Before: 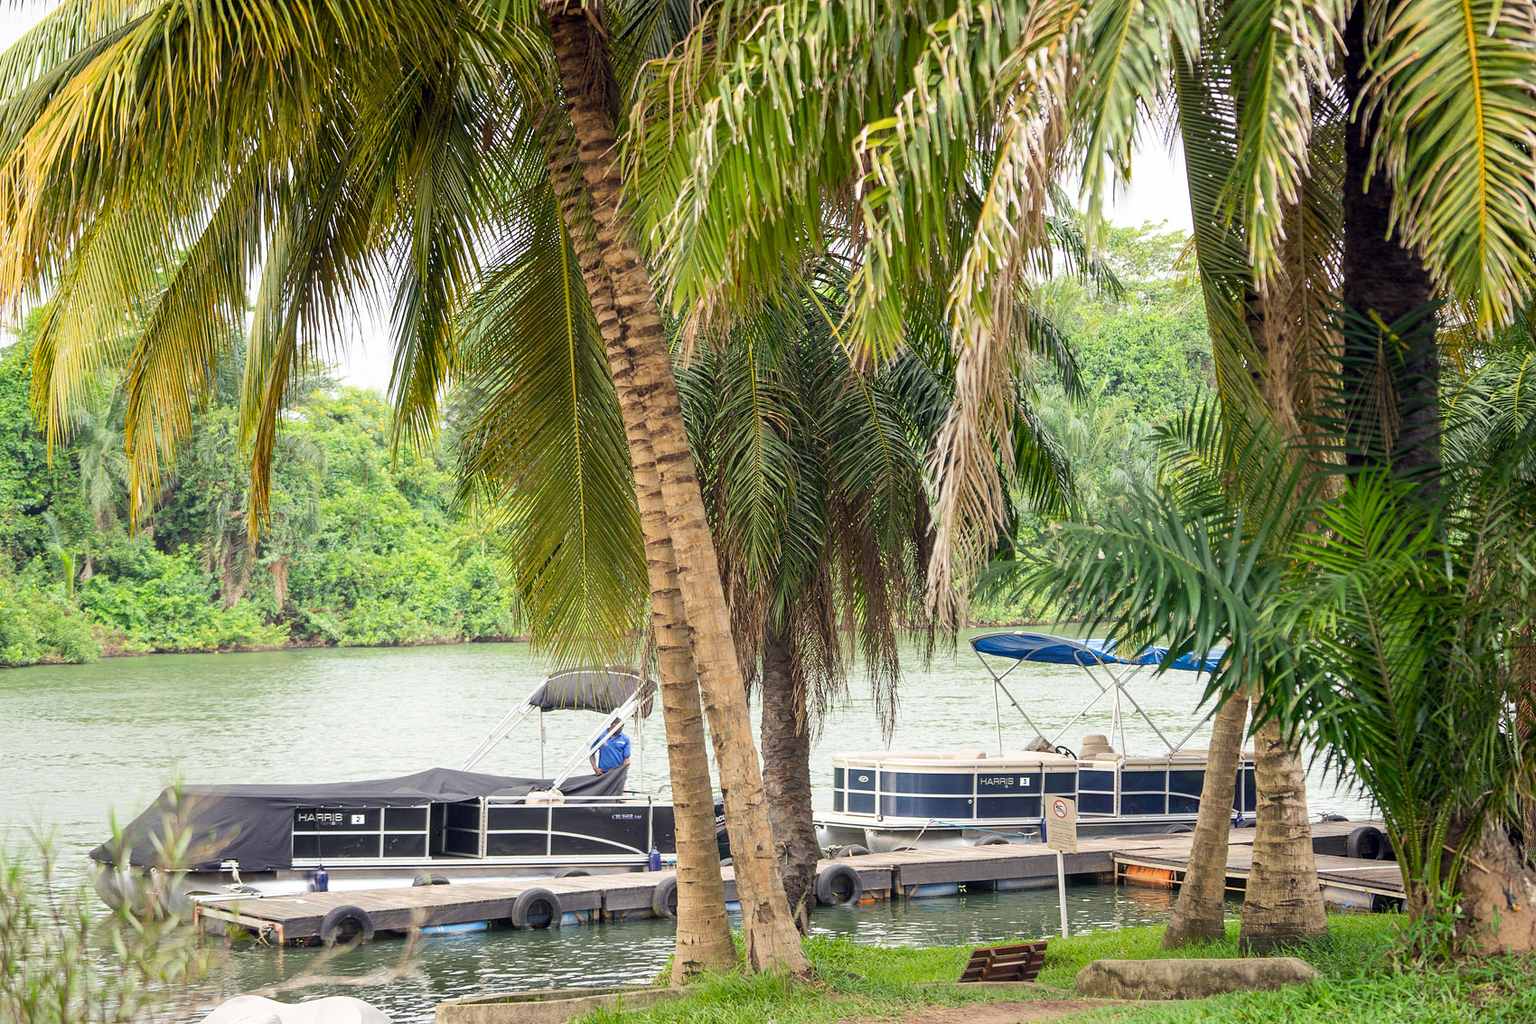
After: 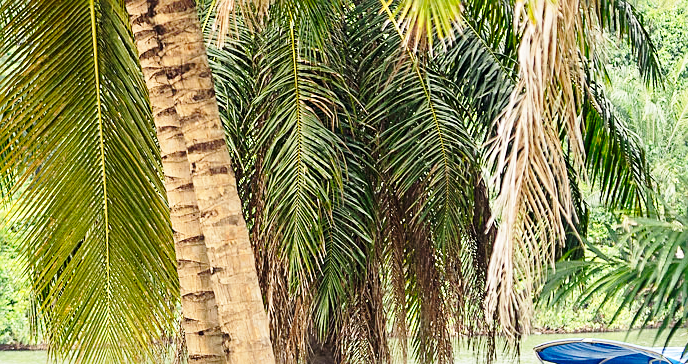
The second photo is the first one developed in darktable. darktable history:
shadows and highlights: shadows 47.65, highlights -41.13, soften with gaussian
crop: left 31.74%, top 31.857%, right 27.756%, bottom 35.937%
sharpen: on, module defaults
base curve: curves: ch0 [(0, 0) (0.028, 0.03) (0.121, 0.232) (0.46, 0.748) (0.859, 0.968) (1, 1)], preserve colors none
